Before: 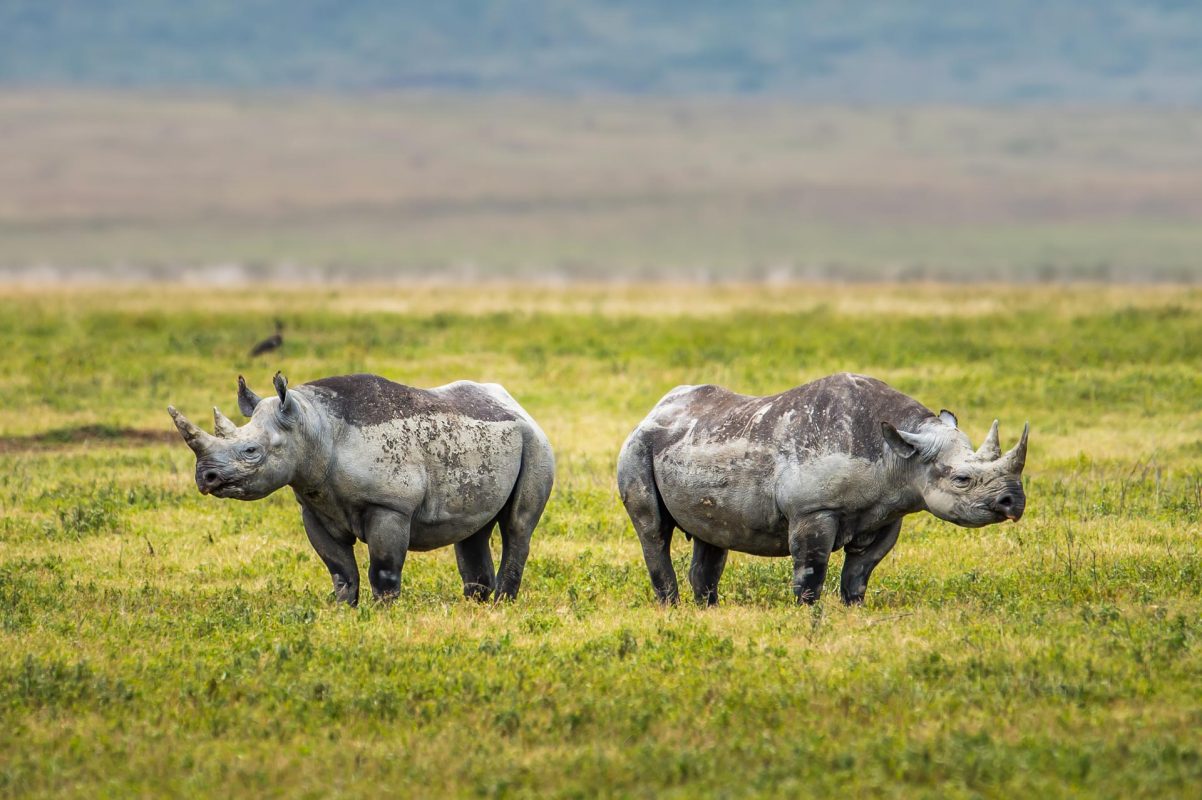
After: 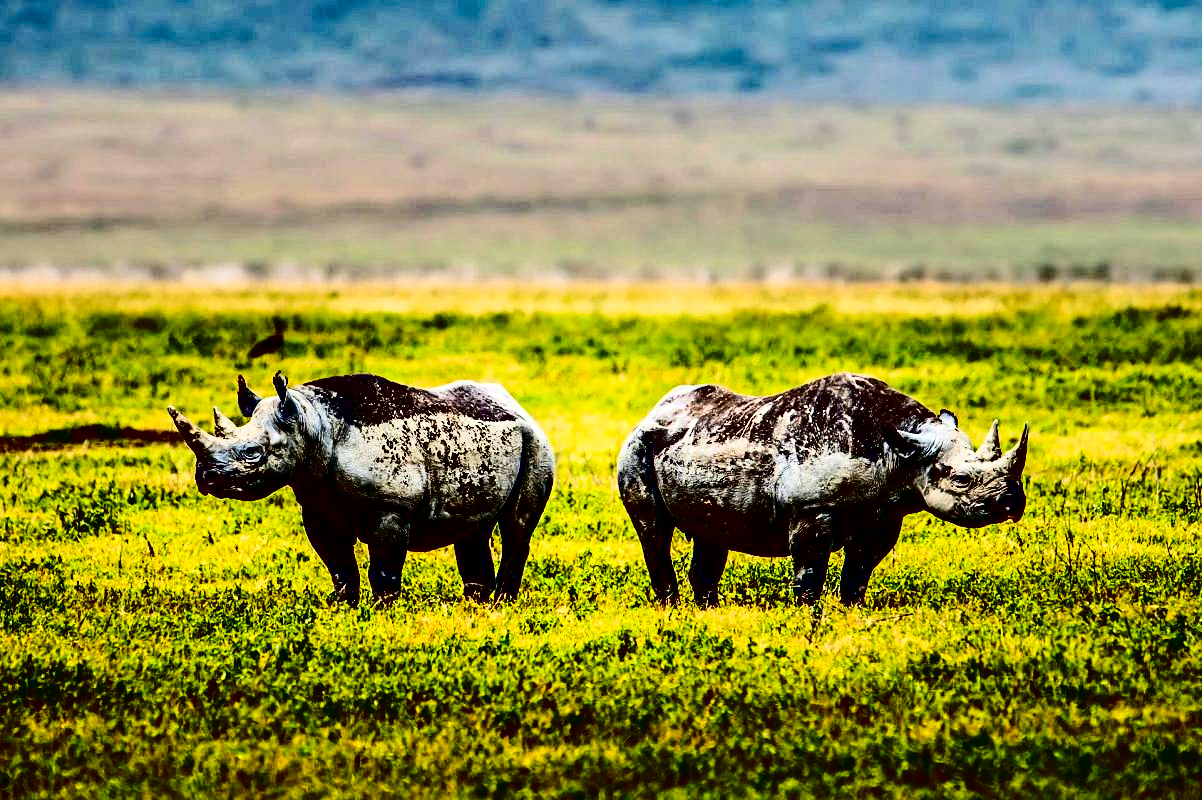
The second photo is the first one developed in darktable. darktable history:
contrast brightness saturation: contrast 0.77, brightness -1, saturation 1
contrast equalizer: y [[0.5, 0.5, 0.5, 0.539, 0.64, 0.611], [0.5 ×6], [0.5 ×6], [0 ×6], [0 ×6]]
